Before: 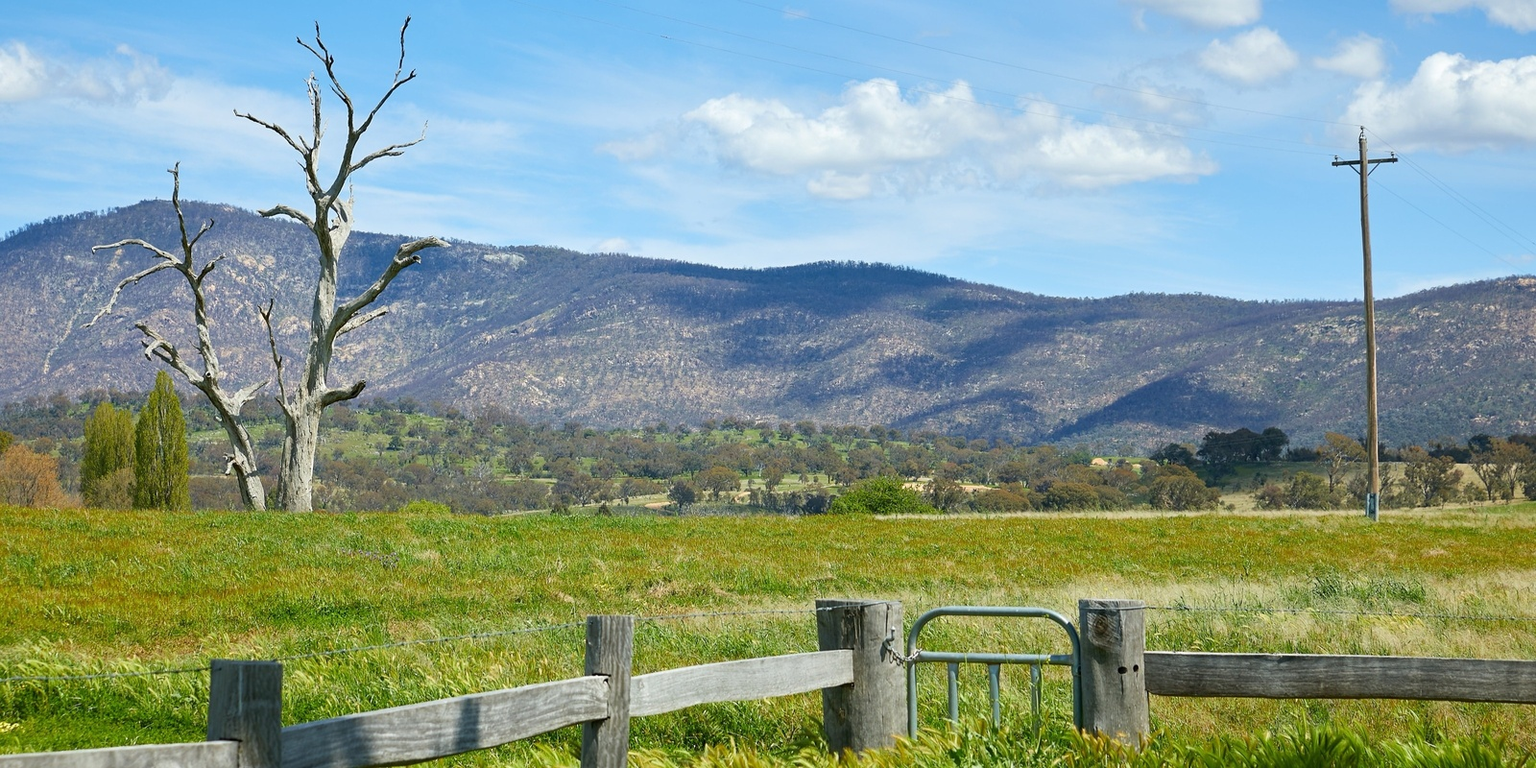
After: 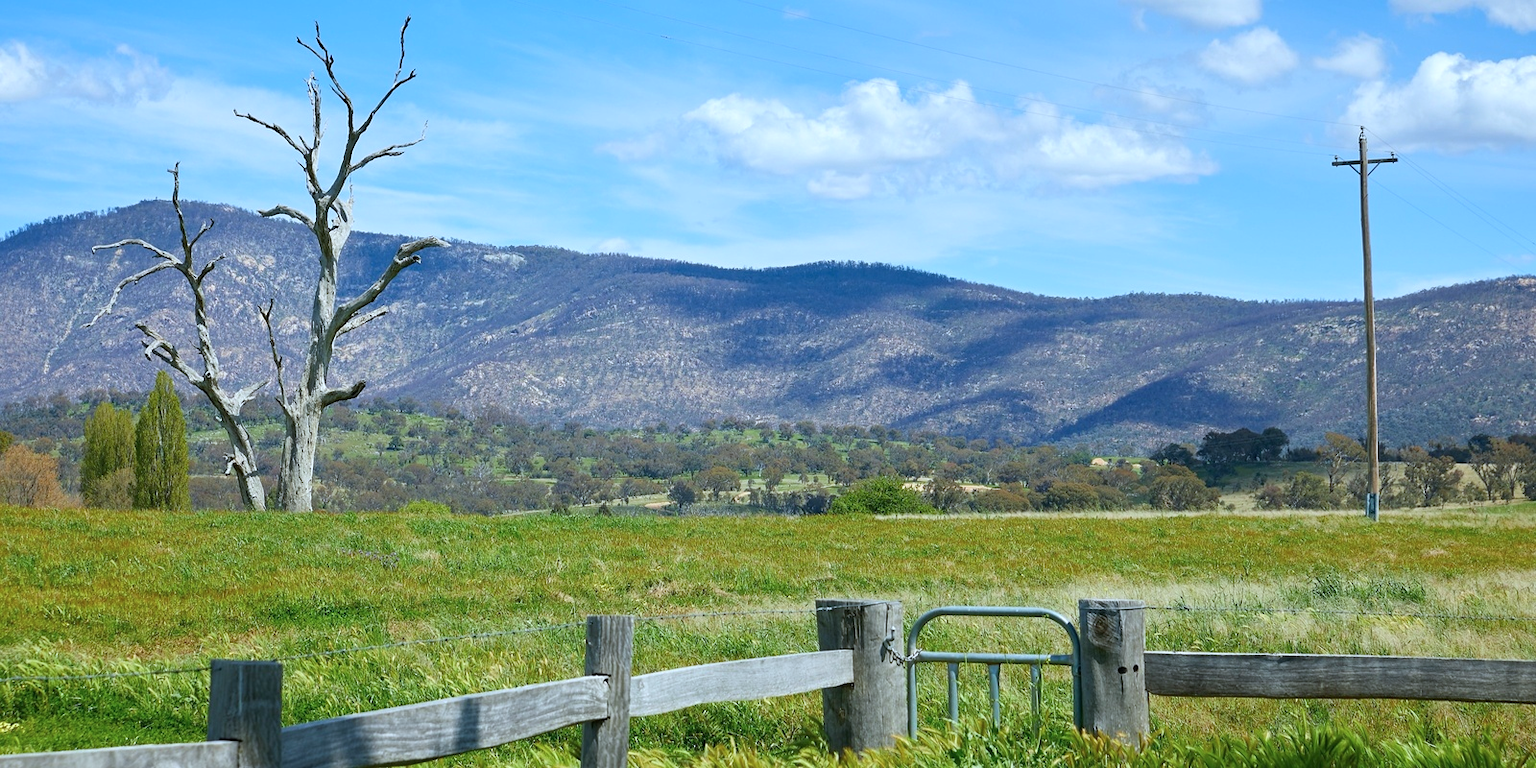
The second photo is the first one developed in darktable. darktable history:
color calibration: x 0.37, y 0.377, temperature 4300.51 K
